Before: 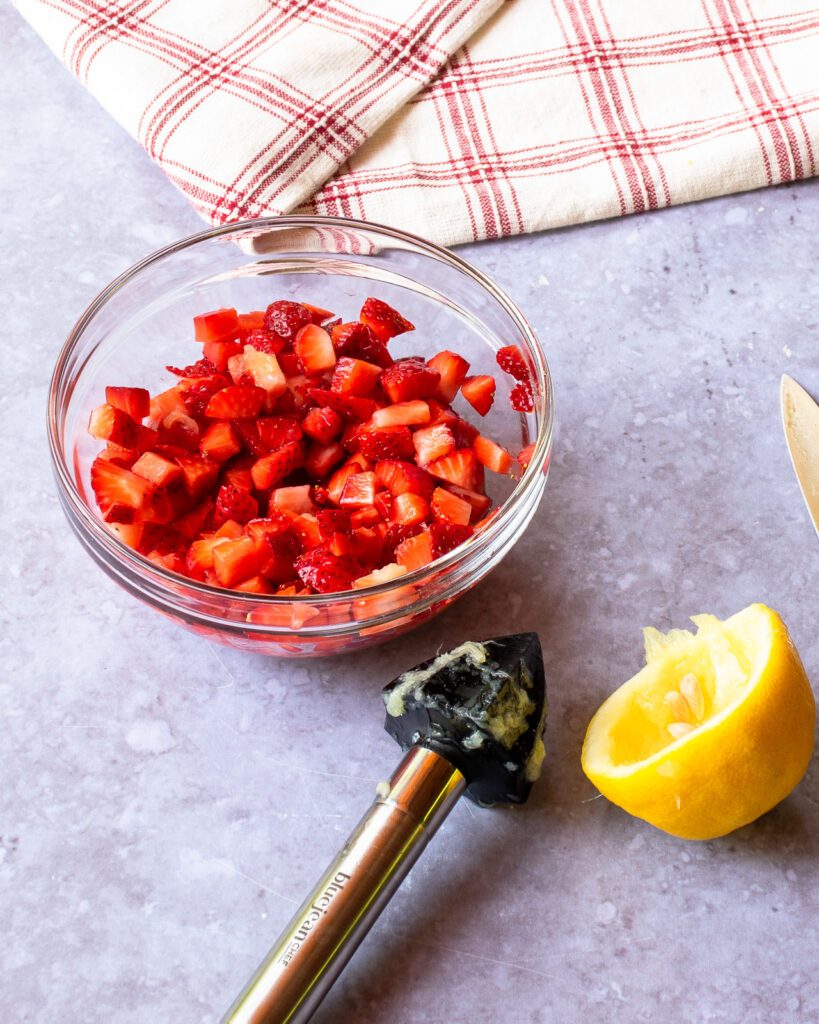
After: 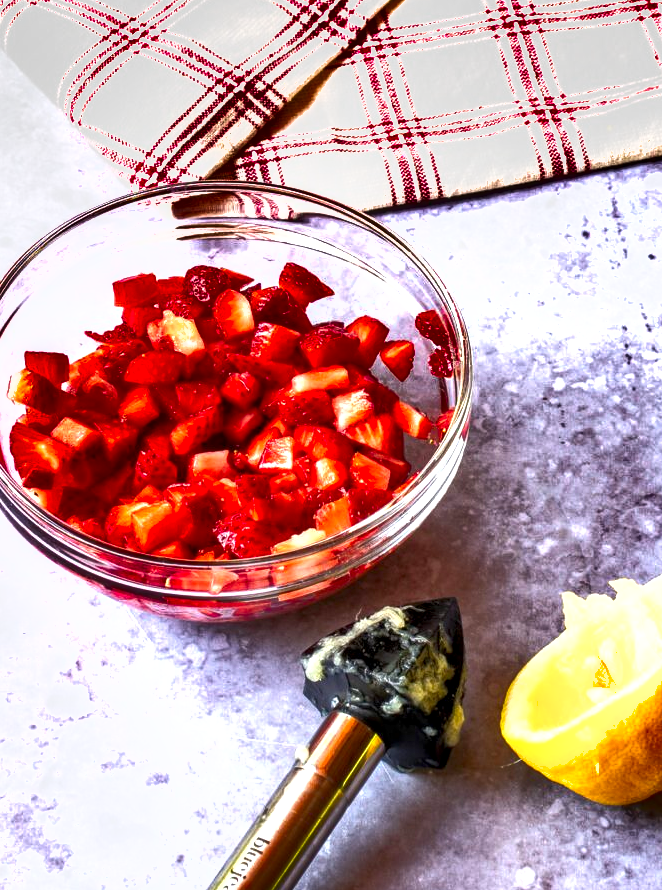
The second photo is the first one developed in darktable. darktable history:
crop: left 9.929%, top 3.475%, right 9.188%, bottom 9.529%
local contrast: detail 130%
exposure: black level correction 0.001, exposure 1.05 EV, compensate exposure bias true, compensate highlight preservation false
shadows and highlights: shadows 80.73, white point adjustment -9.07, highlights -61.46, soften with gaussian
